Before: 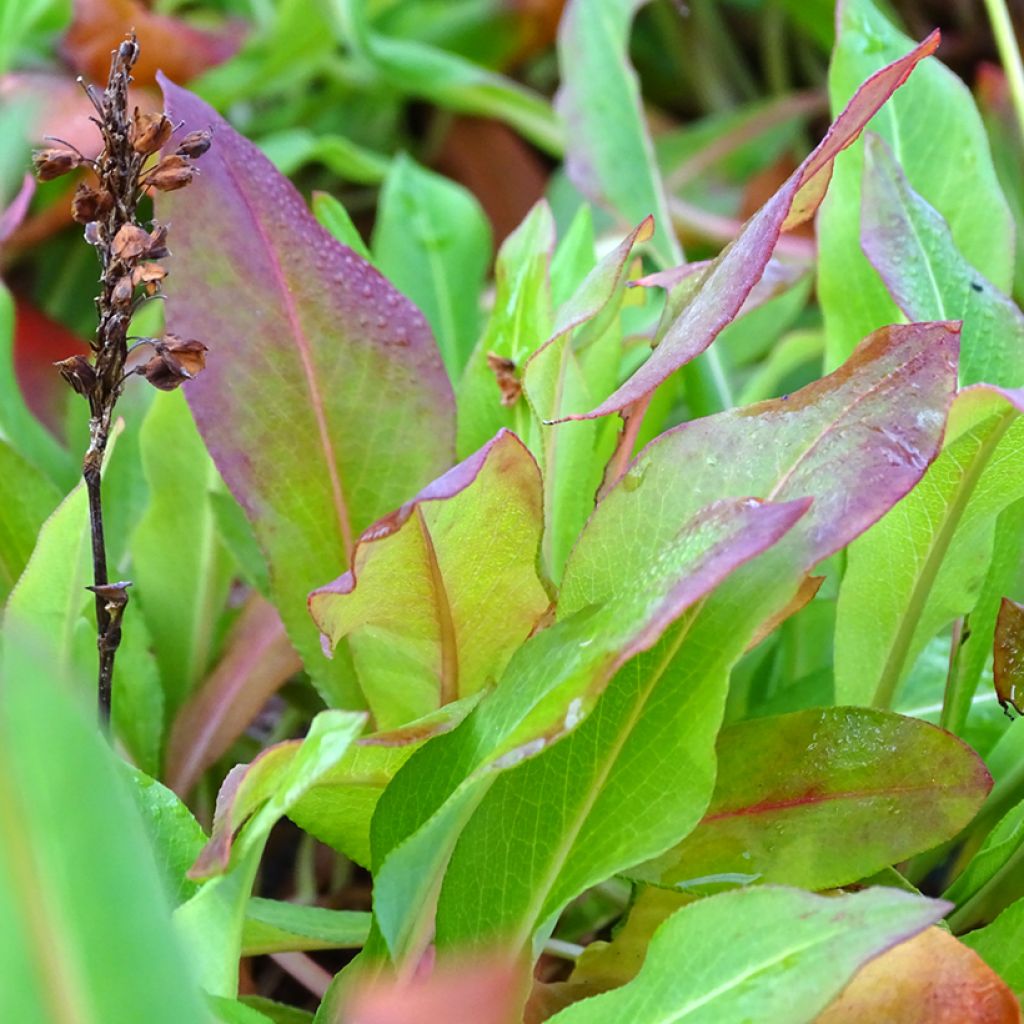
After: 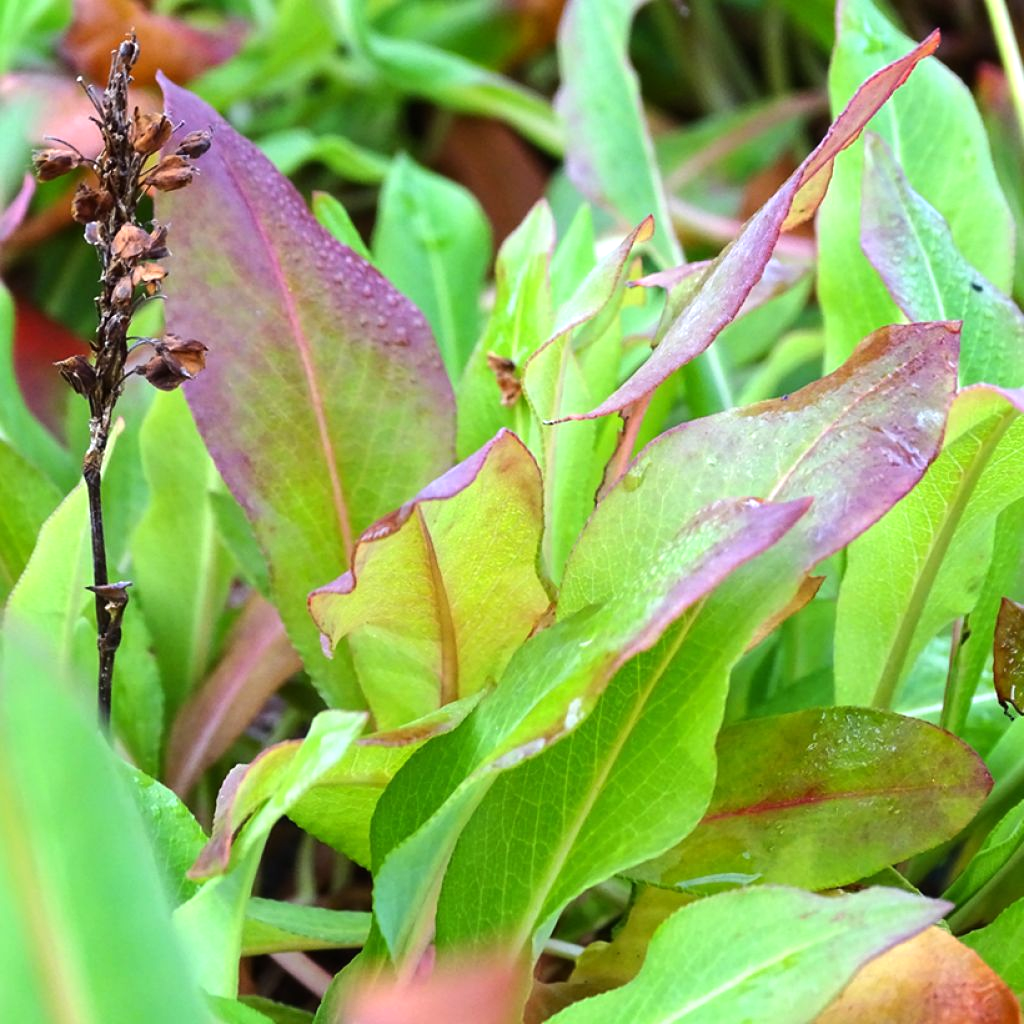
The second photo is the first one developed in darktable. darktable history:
tone equalizer: -8 EV -0.391 EV, -7 EV -0.355 EV, -6 EV -0.326 EV, -5 EV -0.224 EV, -3 EV 0.223 EV, -2 EV 0.356 EV, -1 EV 0.38 EV, +0 EV 0.398 EV, edges refinement/feathering 500, mask exposure compensation -1.57 EV, preserve details no
